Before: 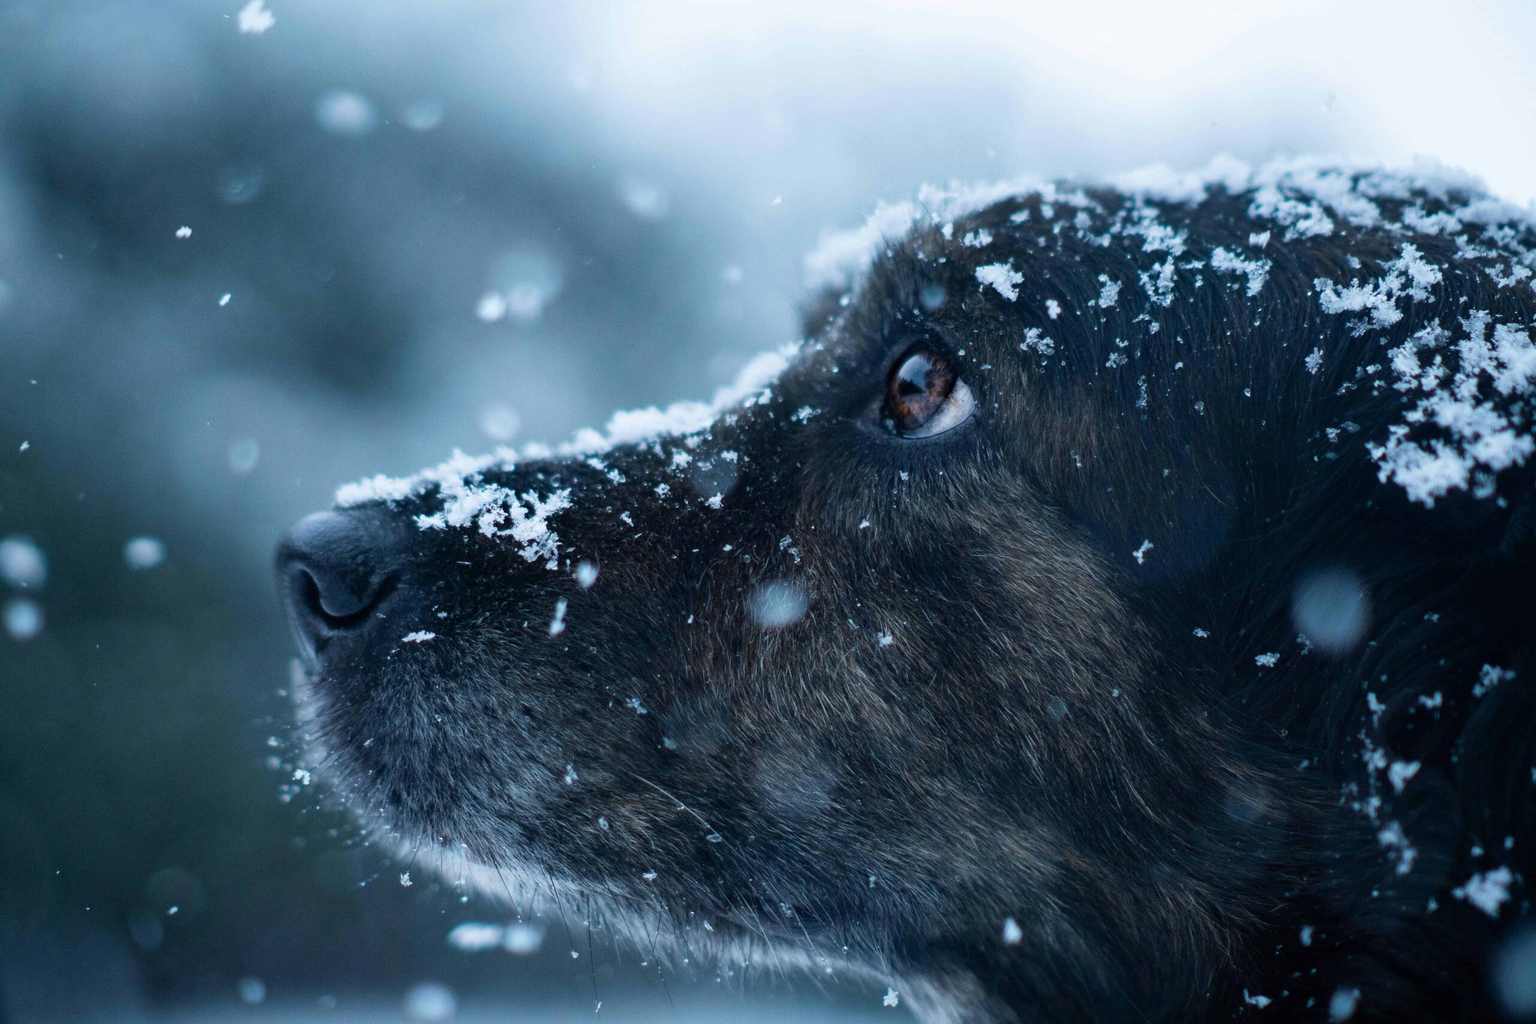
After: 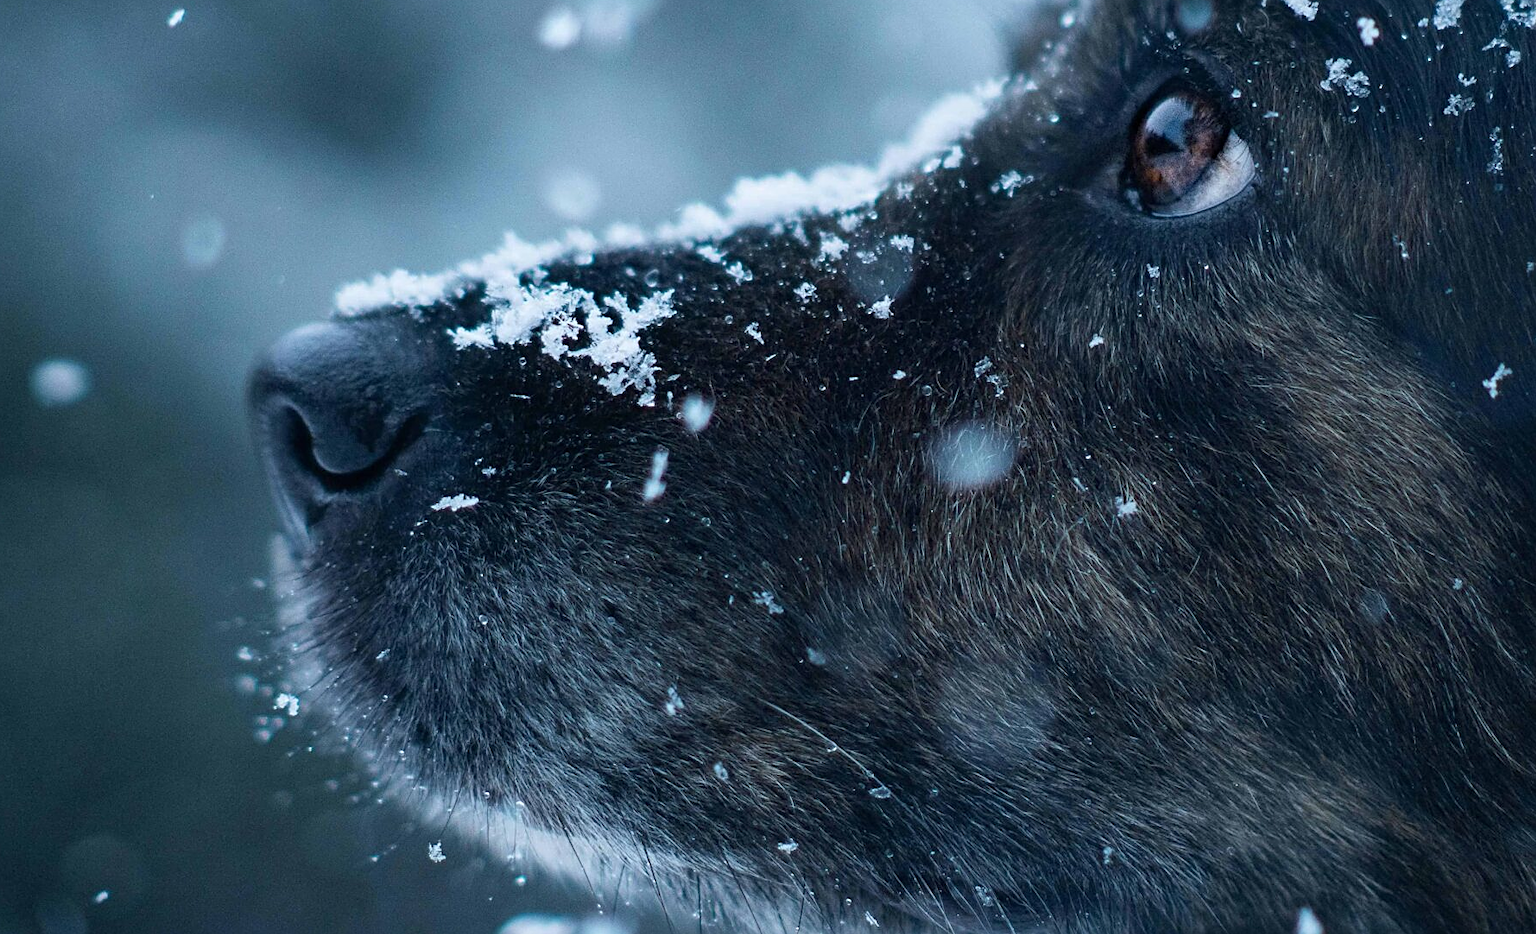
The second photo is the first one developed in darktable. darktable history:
sharpen: on, module defaults
crop: left 6.717%, top 28.114%, right 23.782%, bottom 8.472%
